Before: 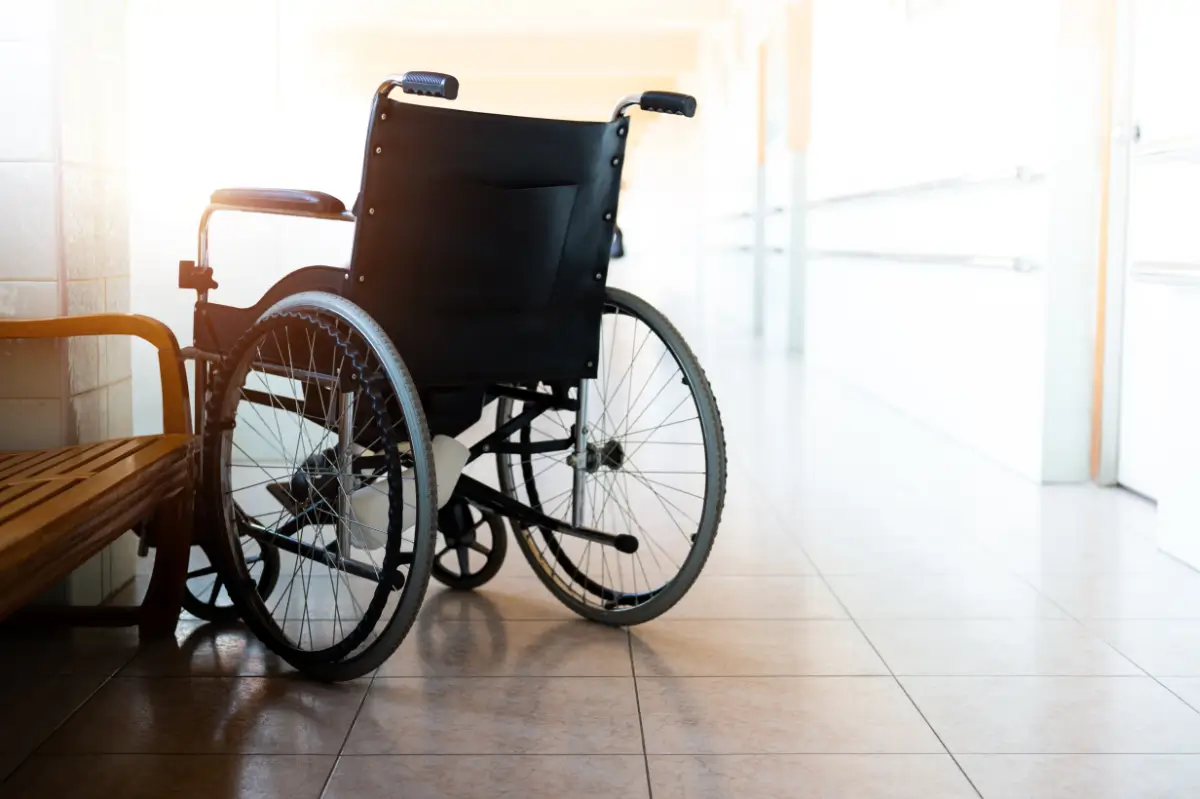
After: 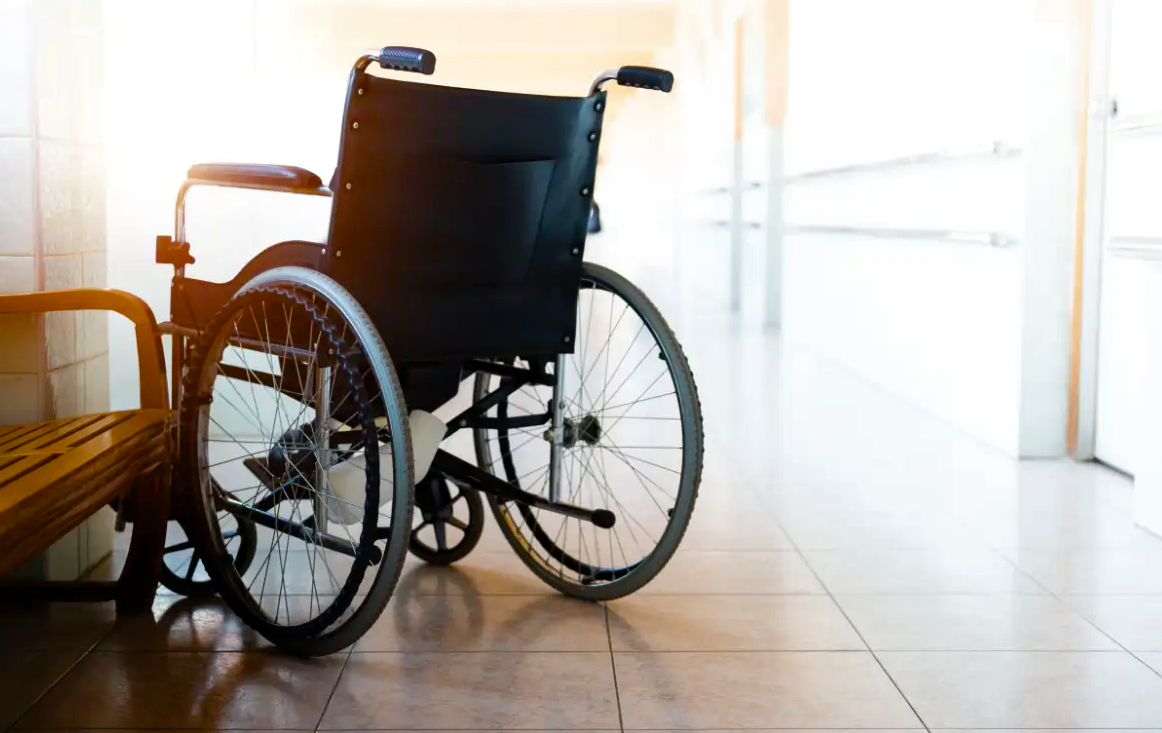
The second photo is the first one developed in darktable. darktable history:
color balance rgb: perceptual saturation grading › global saturation 35%, perceptual saturation grading › highlights -25%, perceptual saturation grading › shadows 50%
crop: left 1.964%, top 3.251%, right 1.122%, bottom 4.933%
shadows and highlights: shadows 32, highlights -32, soften with gaussian
